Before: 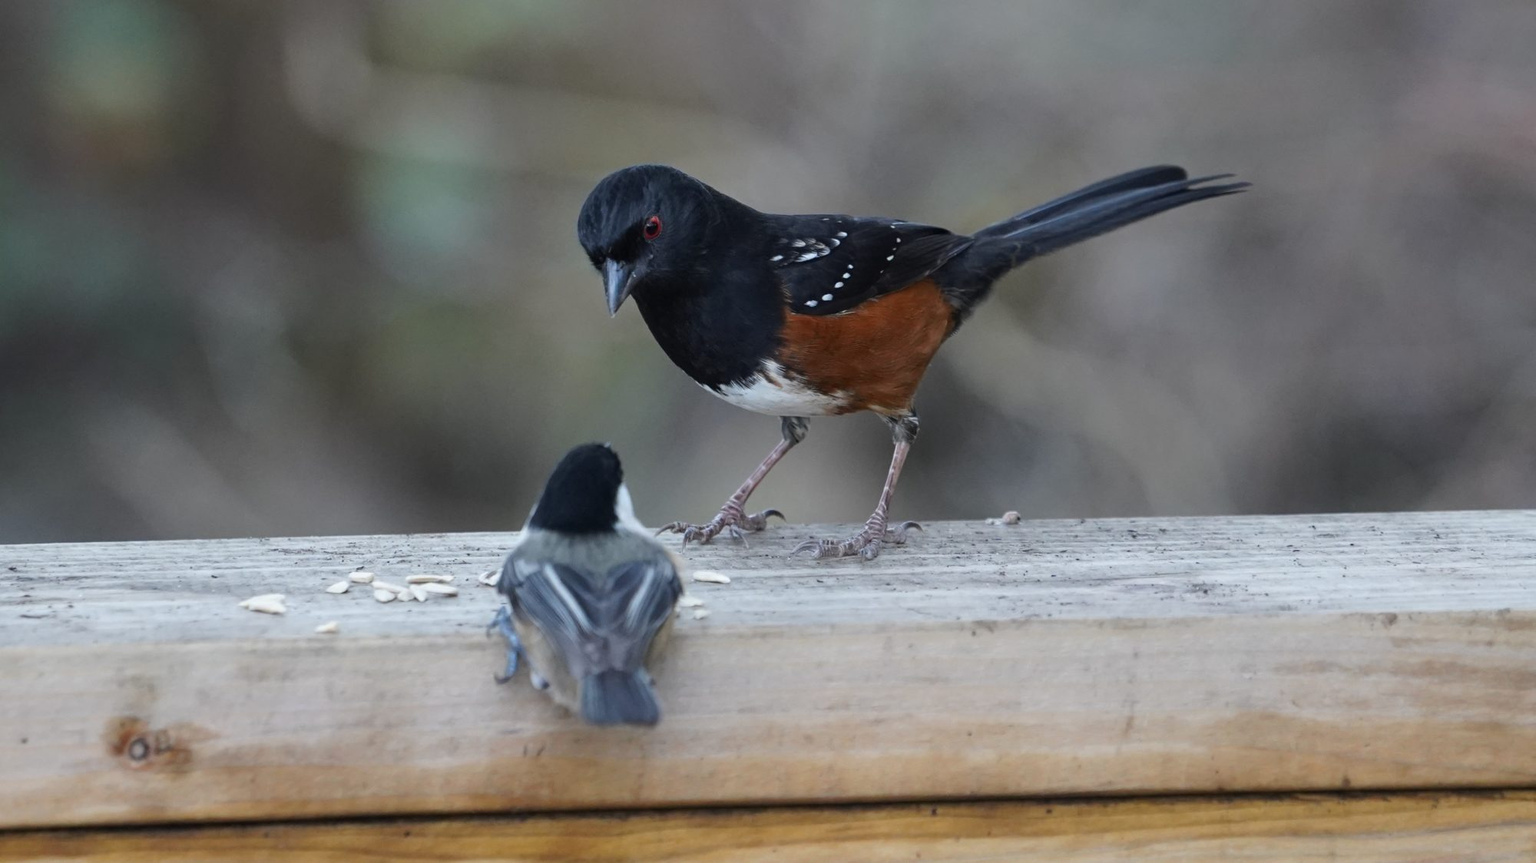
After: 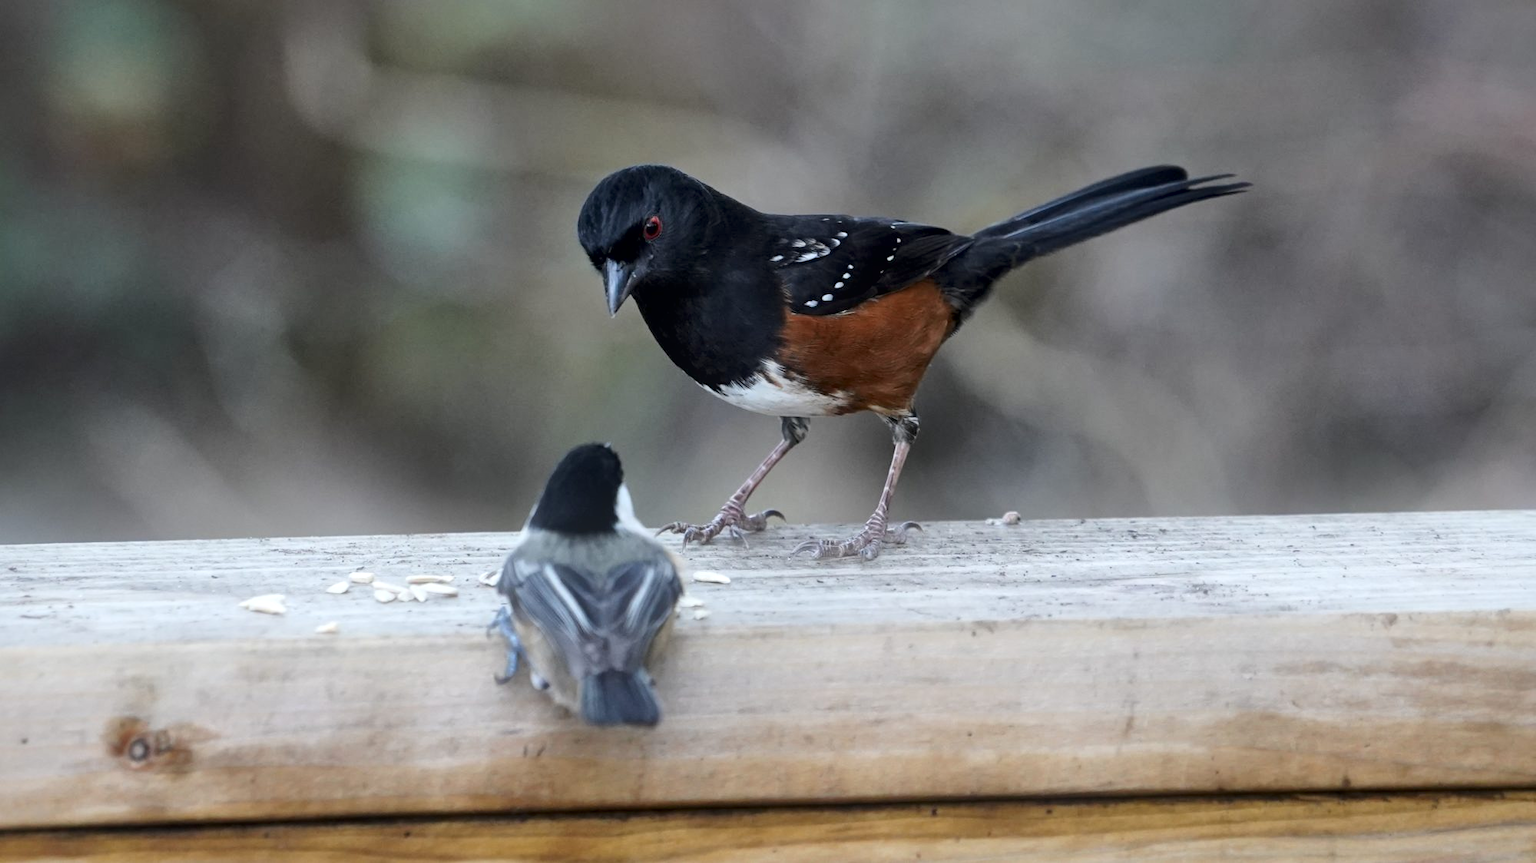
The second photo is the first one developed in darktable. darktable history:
bloom: on, module defaults
local contrast: mode bilateral grid, contrast 25, coarseness 60, detail 151%, midtone range 0.2
